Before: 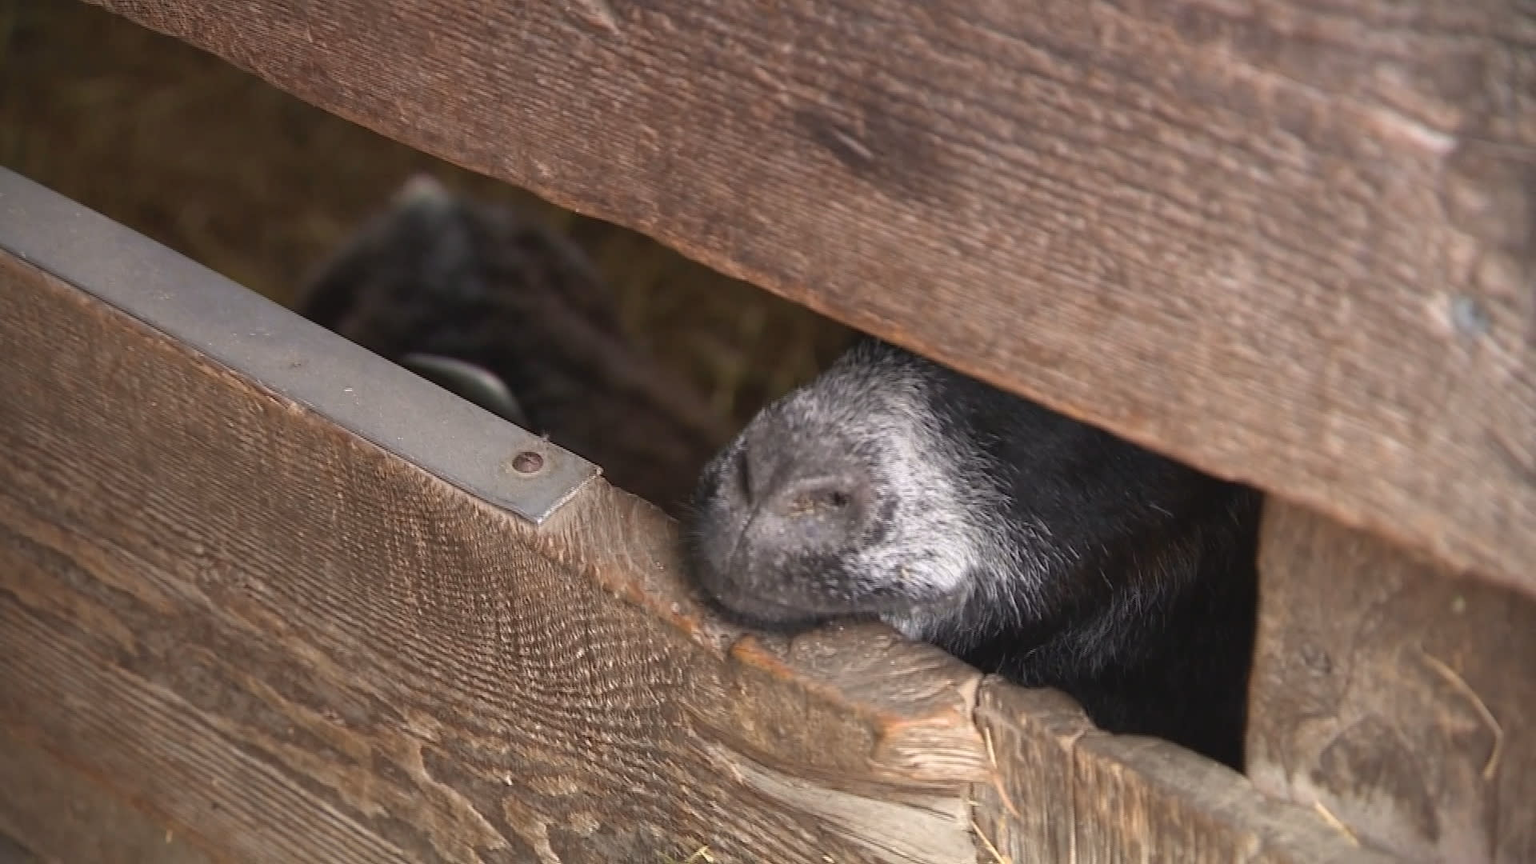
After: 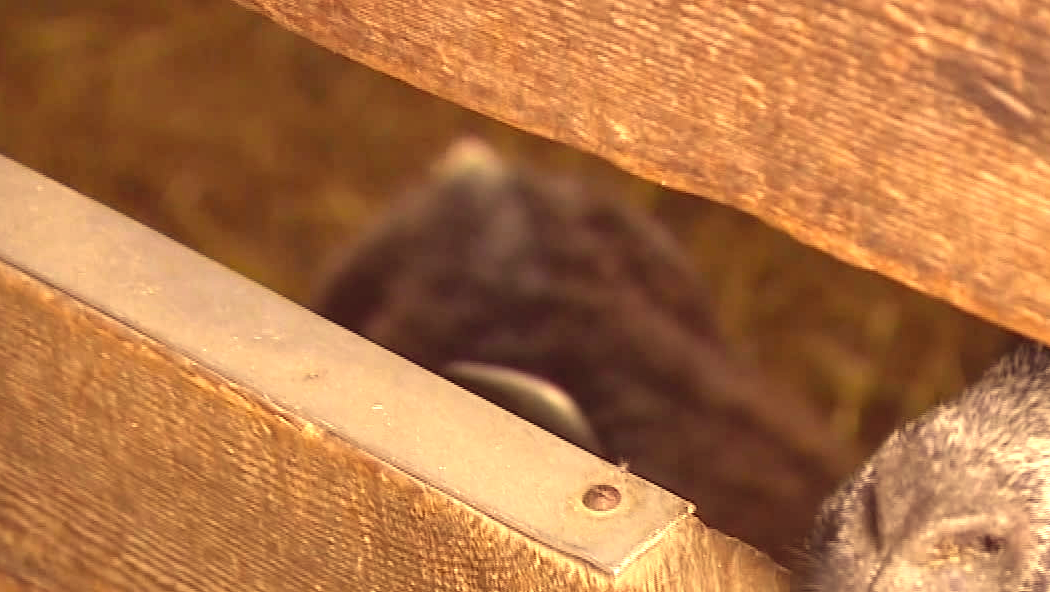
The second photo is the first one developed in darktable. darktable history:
color correction: highlights a* 10.12, highlights b* 39.04, shadows a* 14.62, shadows b* 3.37
graduated density: rotation -180°, offset 27.42
crop and rotate: left 3.047%, top 7.509%, right 42.236%, bottom 37.598%
exposure: black level correction 0, exposure 1.625 EV, compensate exposure bias true, compensate highlight preservation false
